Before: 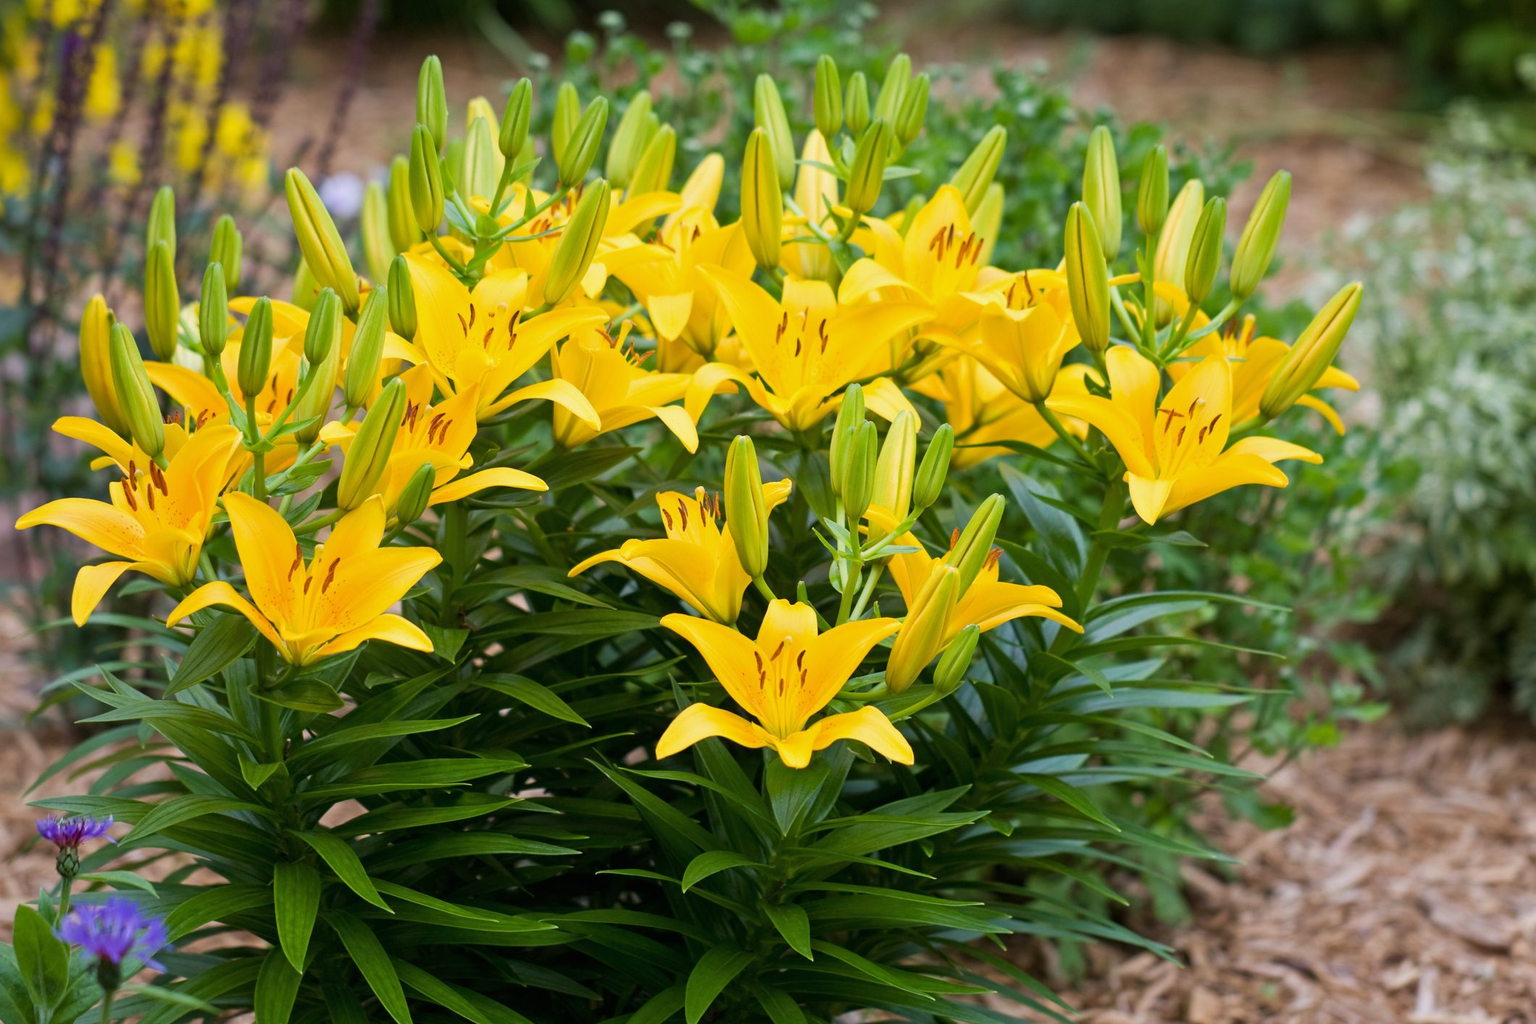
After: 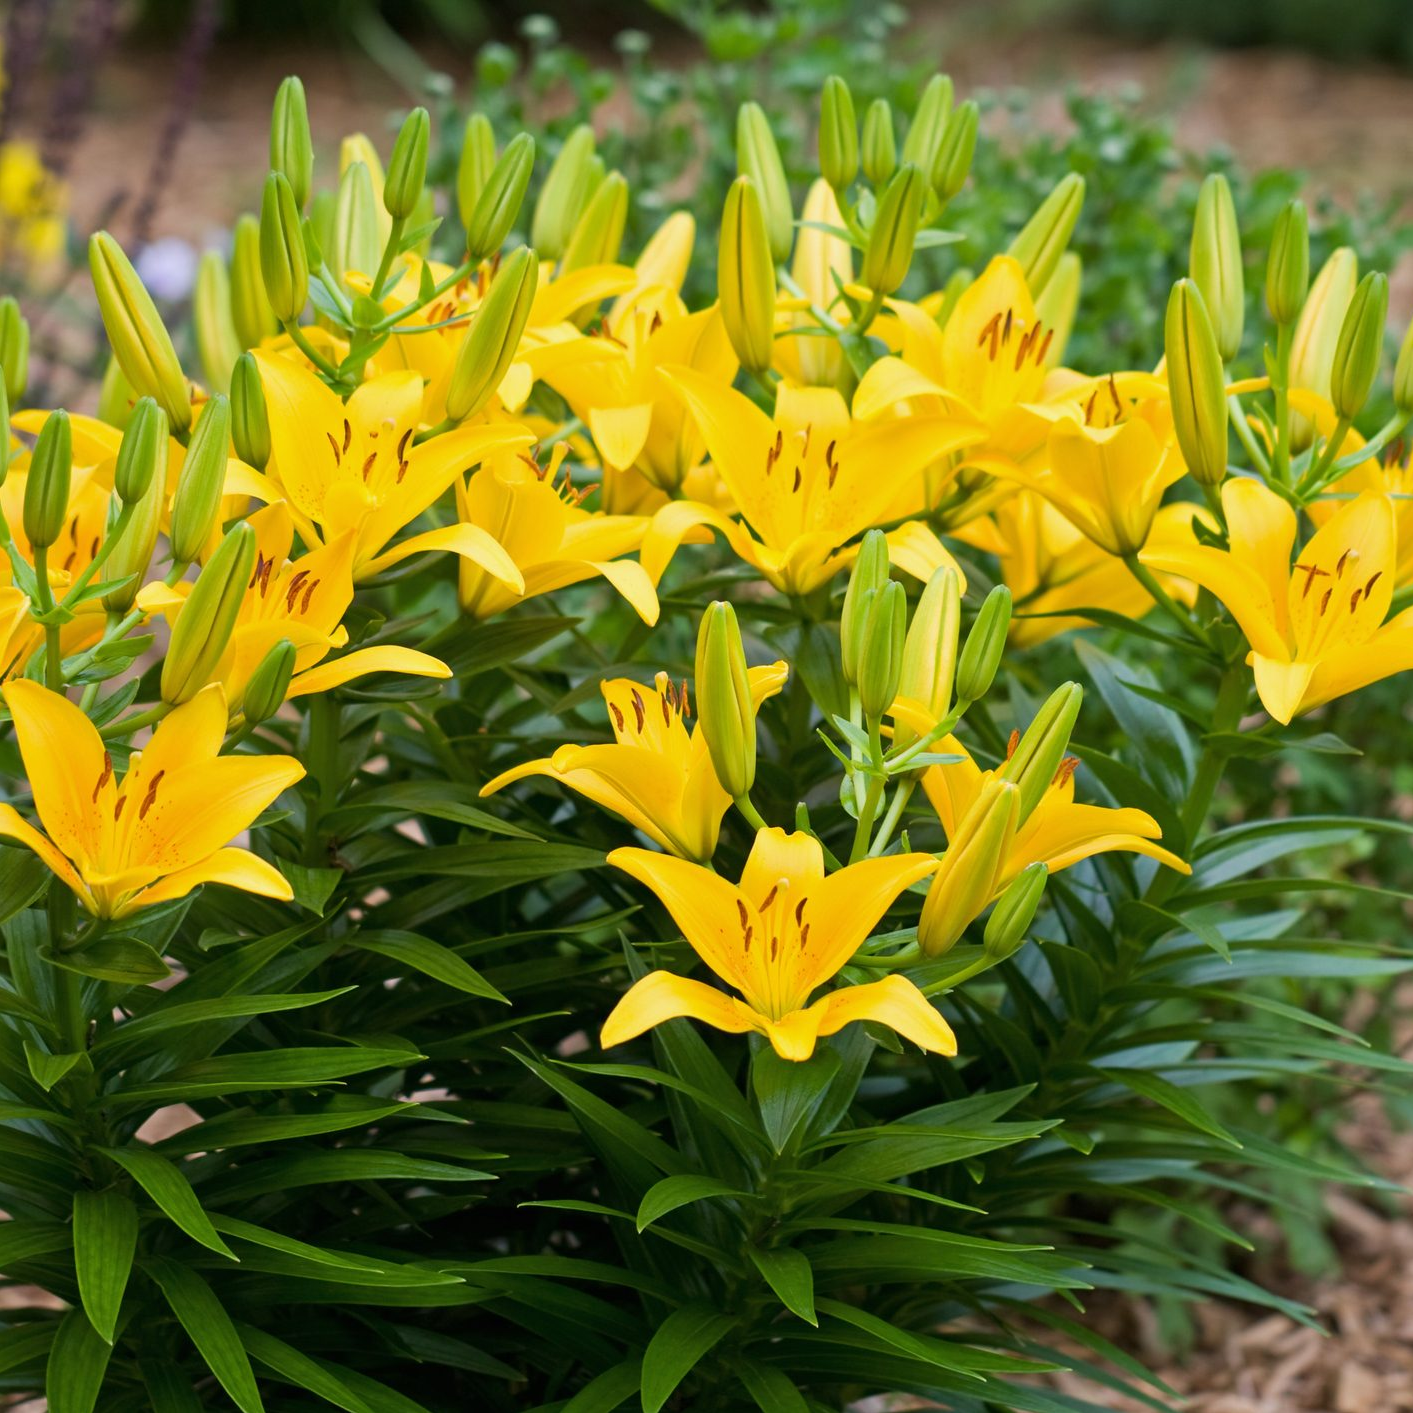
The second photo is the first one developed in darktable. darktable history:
crop and rotate: left 14.385%, right 18.968%
